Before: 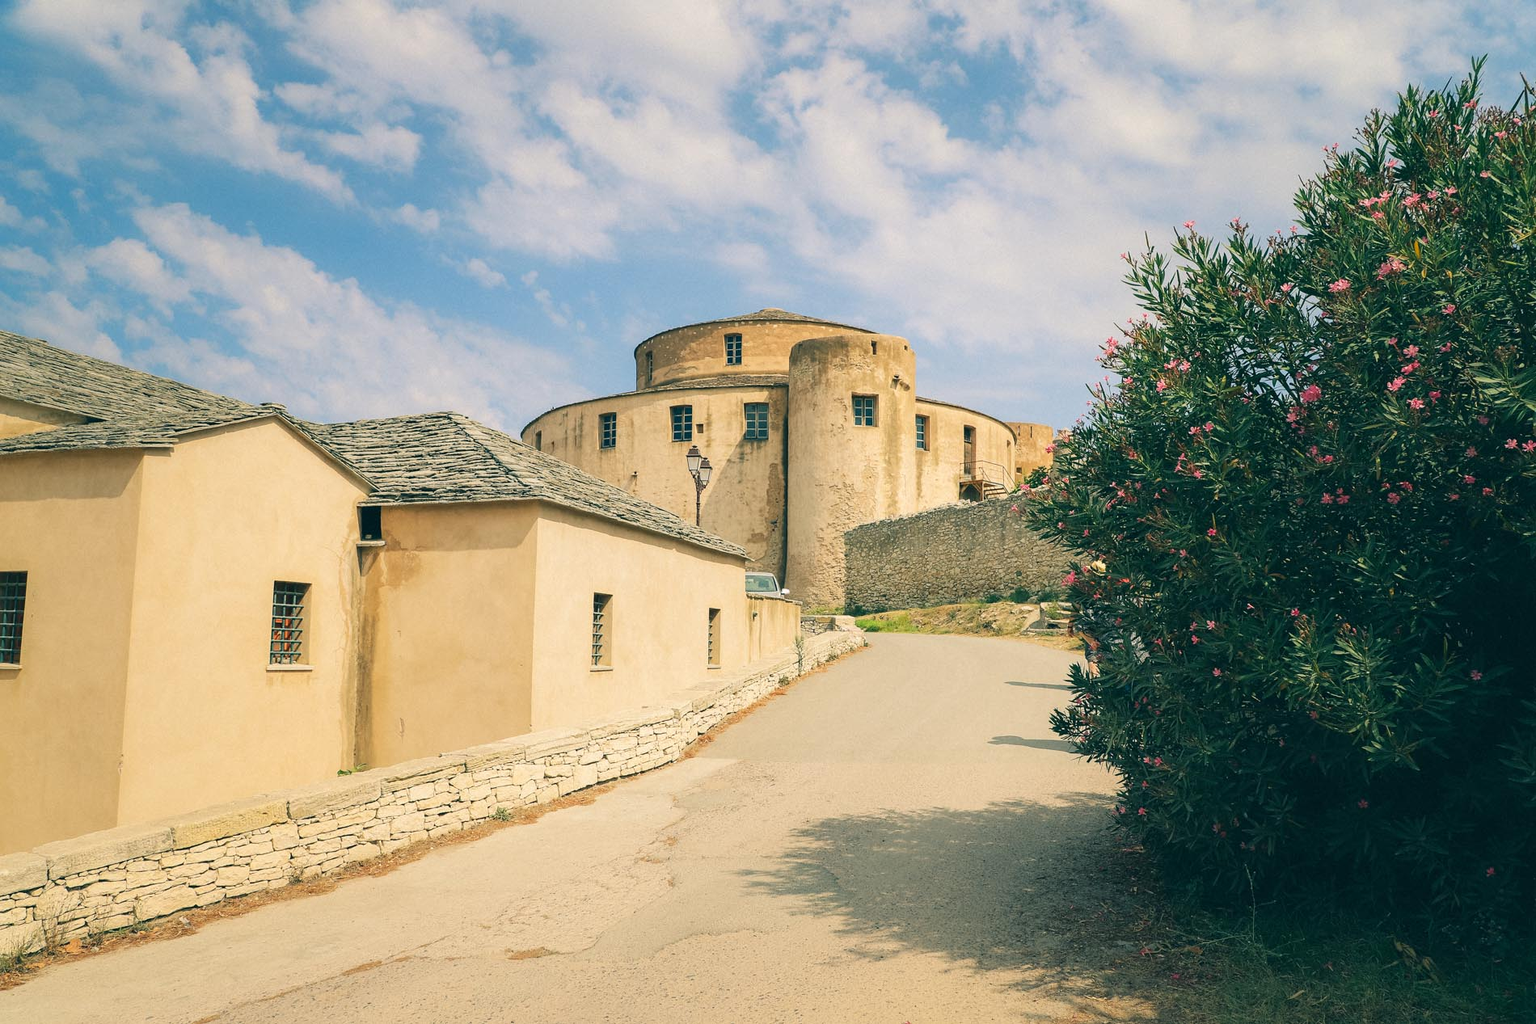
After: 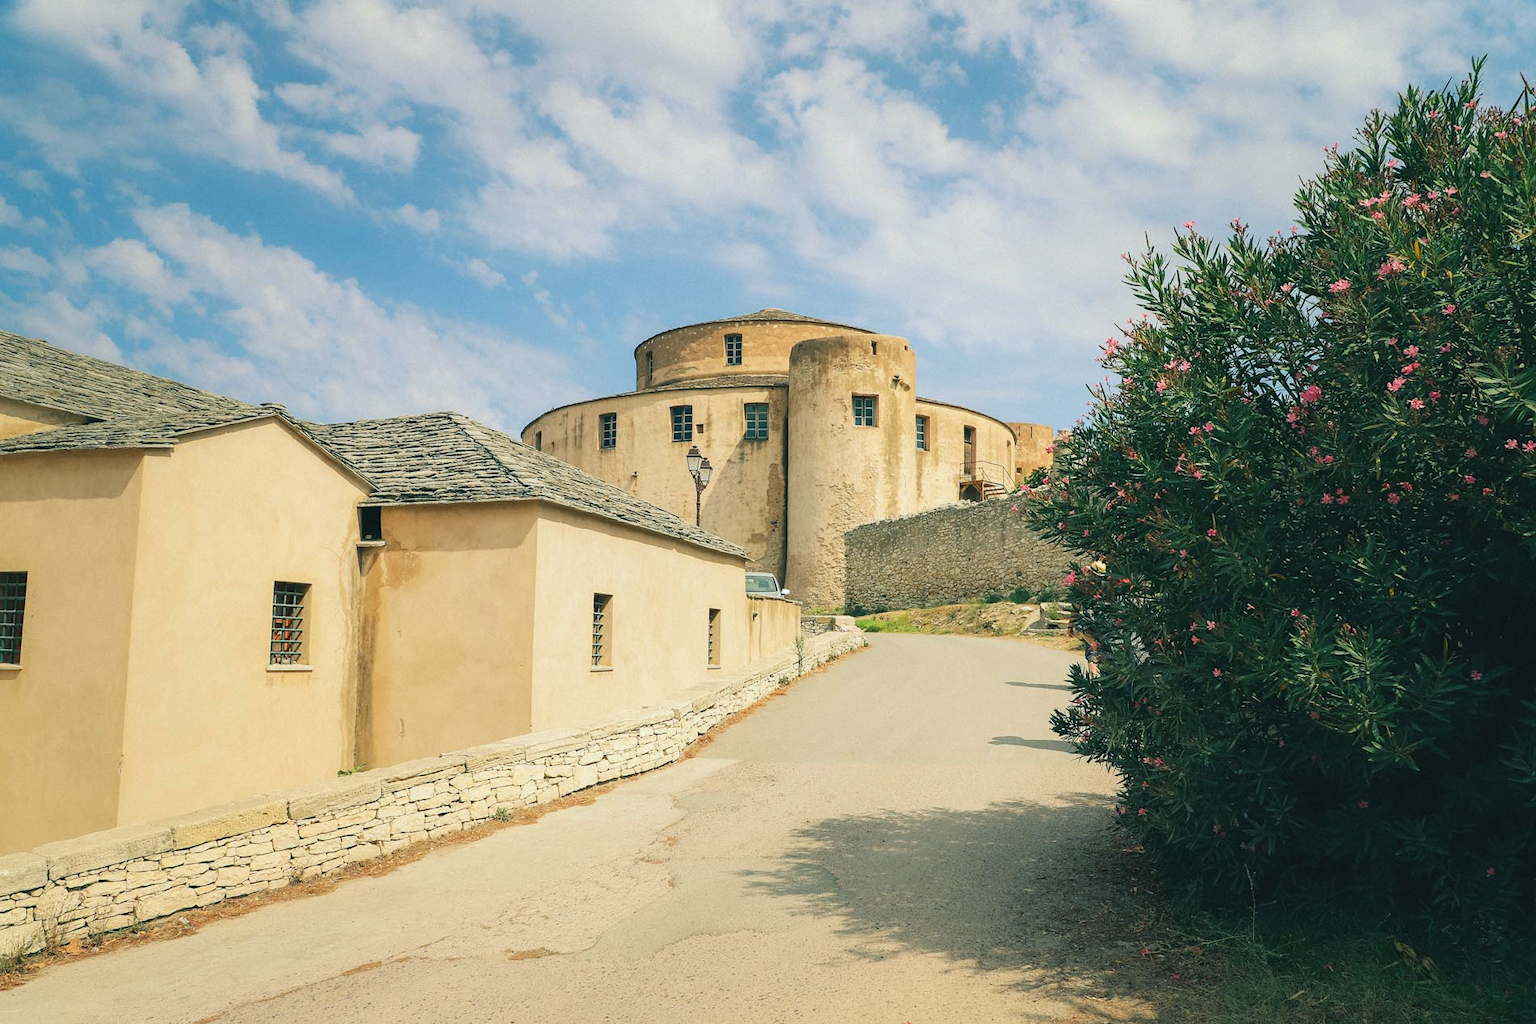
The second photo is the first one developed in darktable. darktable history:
color correction: highlights a* -5.05, highlights b* -4.01, shadows a* 3.79, shadows b* 4.37
